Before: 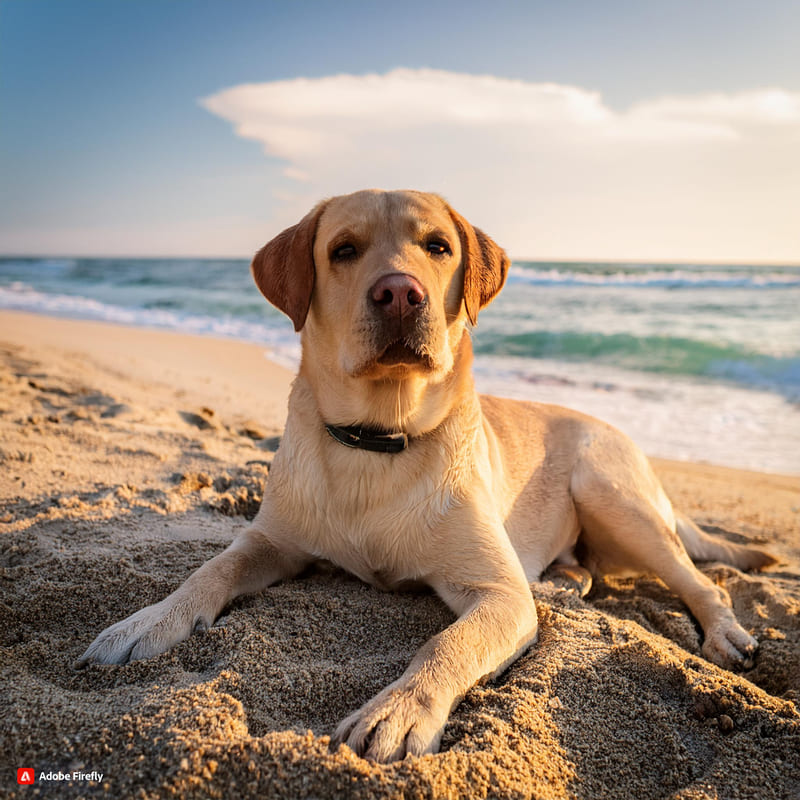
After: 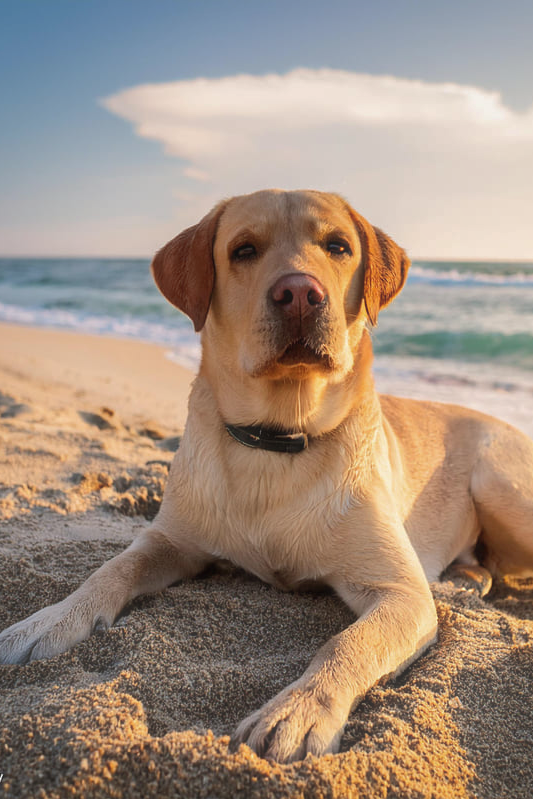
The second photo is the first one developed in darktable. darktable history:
shadows and highlights: on, module defaults
crop and rotate: left 12.55%, right 20.781%
haze removal: strength -0.102, adaptive false
